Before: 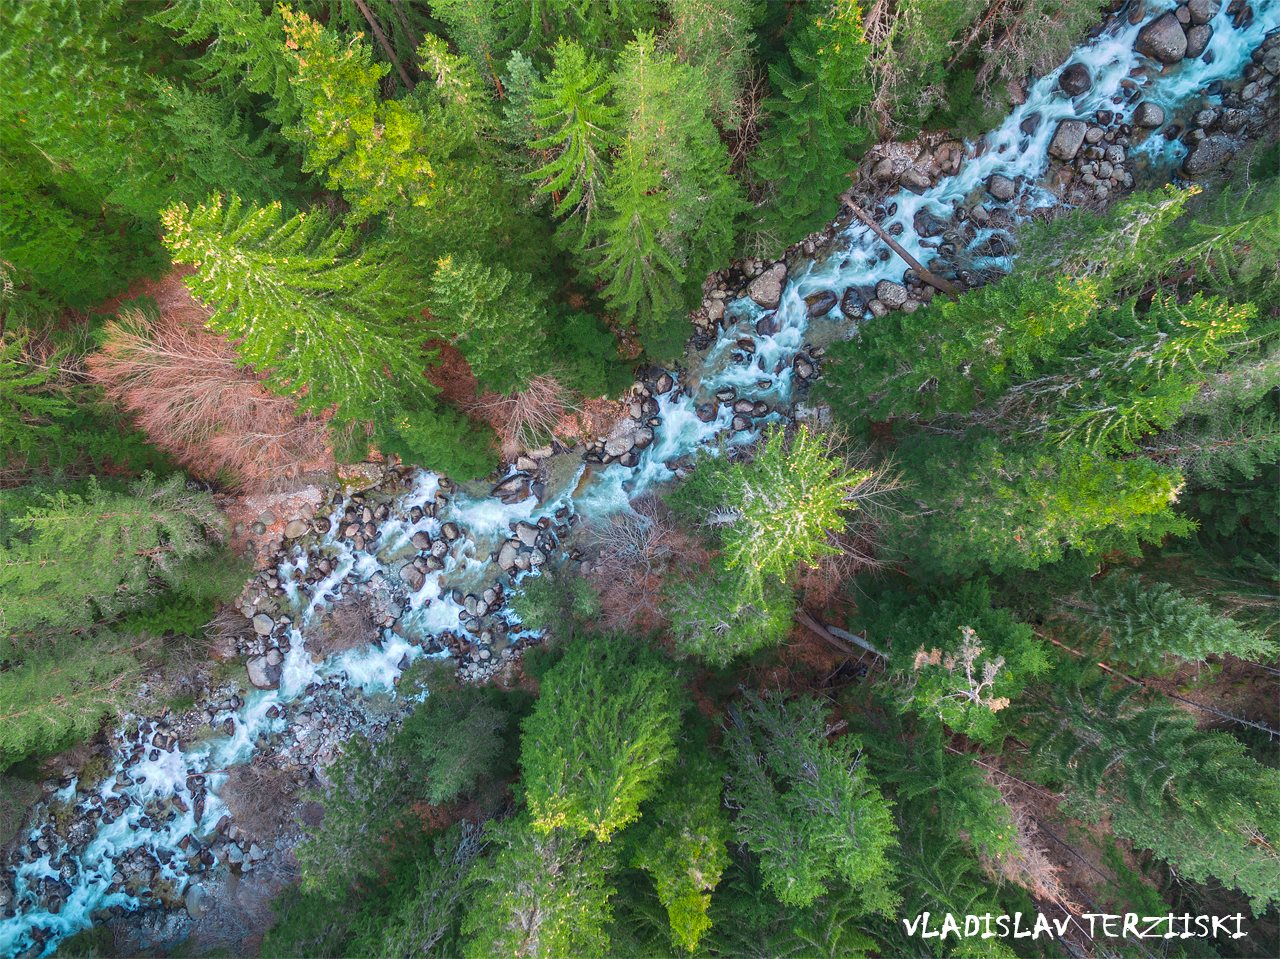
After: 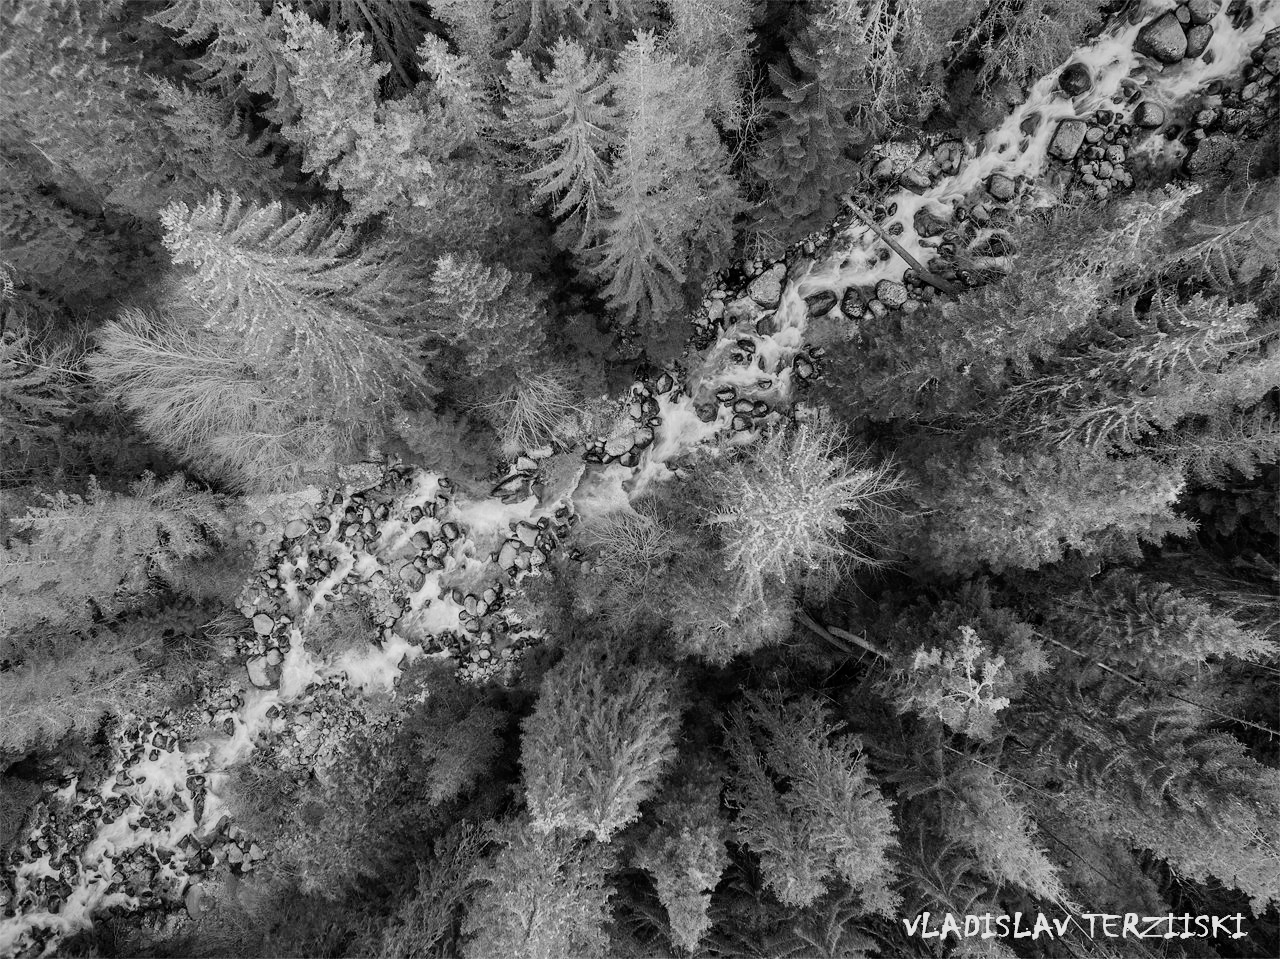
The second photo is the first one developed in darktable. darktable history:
monochrome: on, module defaults
filmic rgb: black relative exposure -5 EV, hardness 2.88, contrast 1.3
